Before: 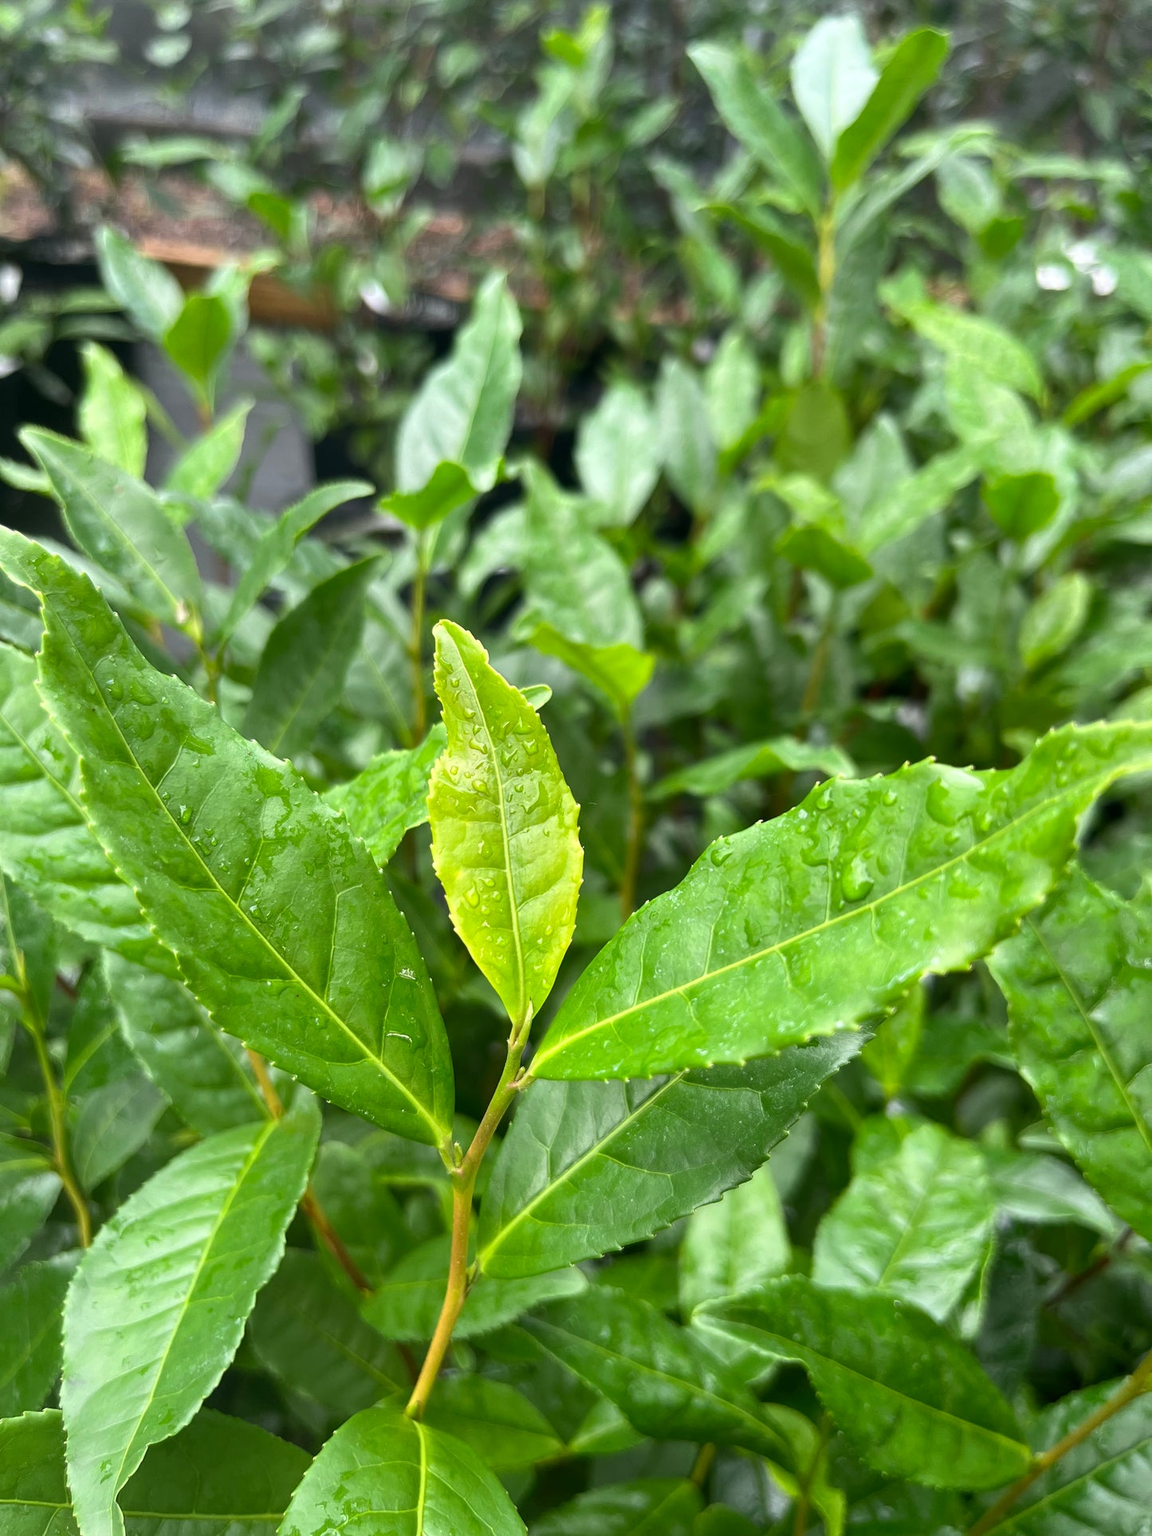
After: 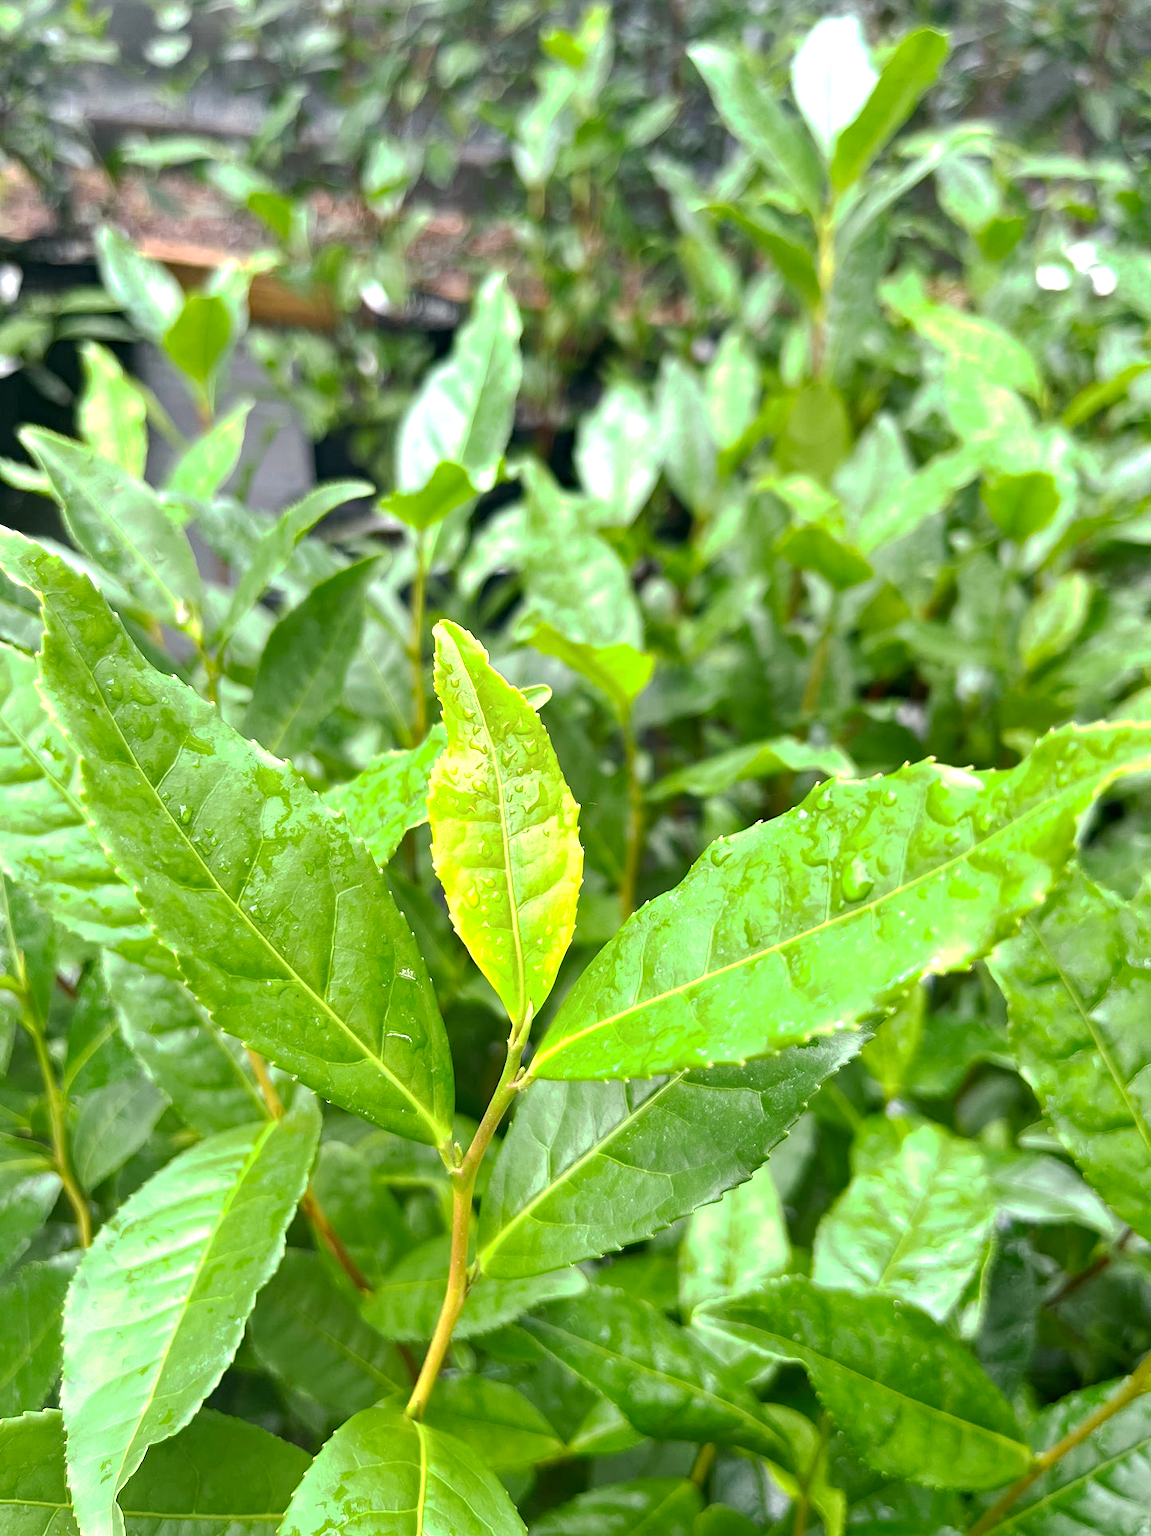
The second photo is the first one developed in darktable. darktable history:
haze removal: compatibility mode true, adaptive false
base curve: curves: ch0 [(0, 0) (0.235, 0.266) (0.503, 0.496) (0.786, 0.72) (1, 1)], preserve colors none
exposure: black level correction 0, exposure 0.696 EV, compensate exposure bias true, compensate highlight preservation false
